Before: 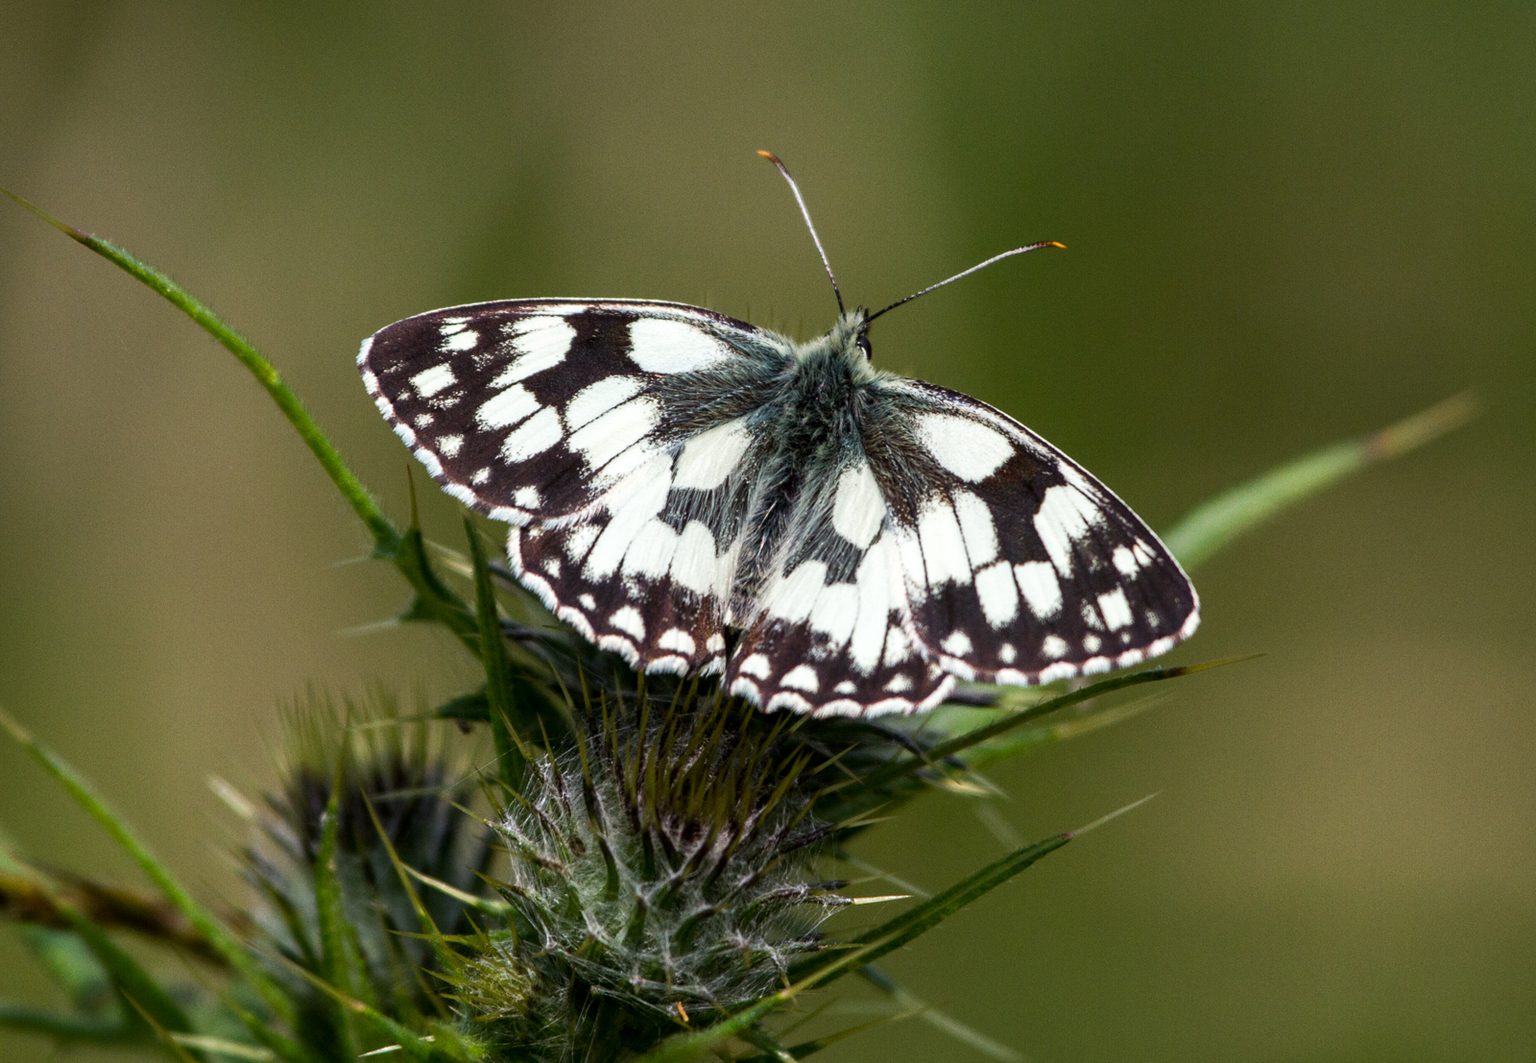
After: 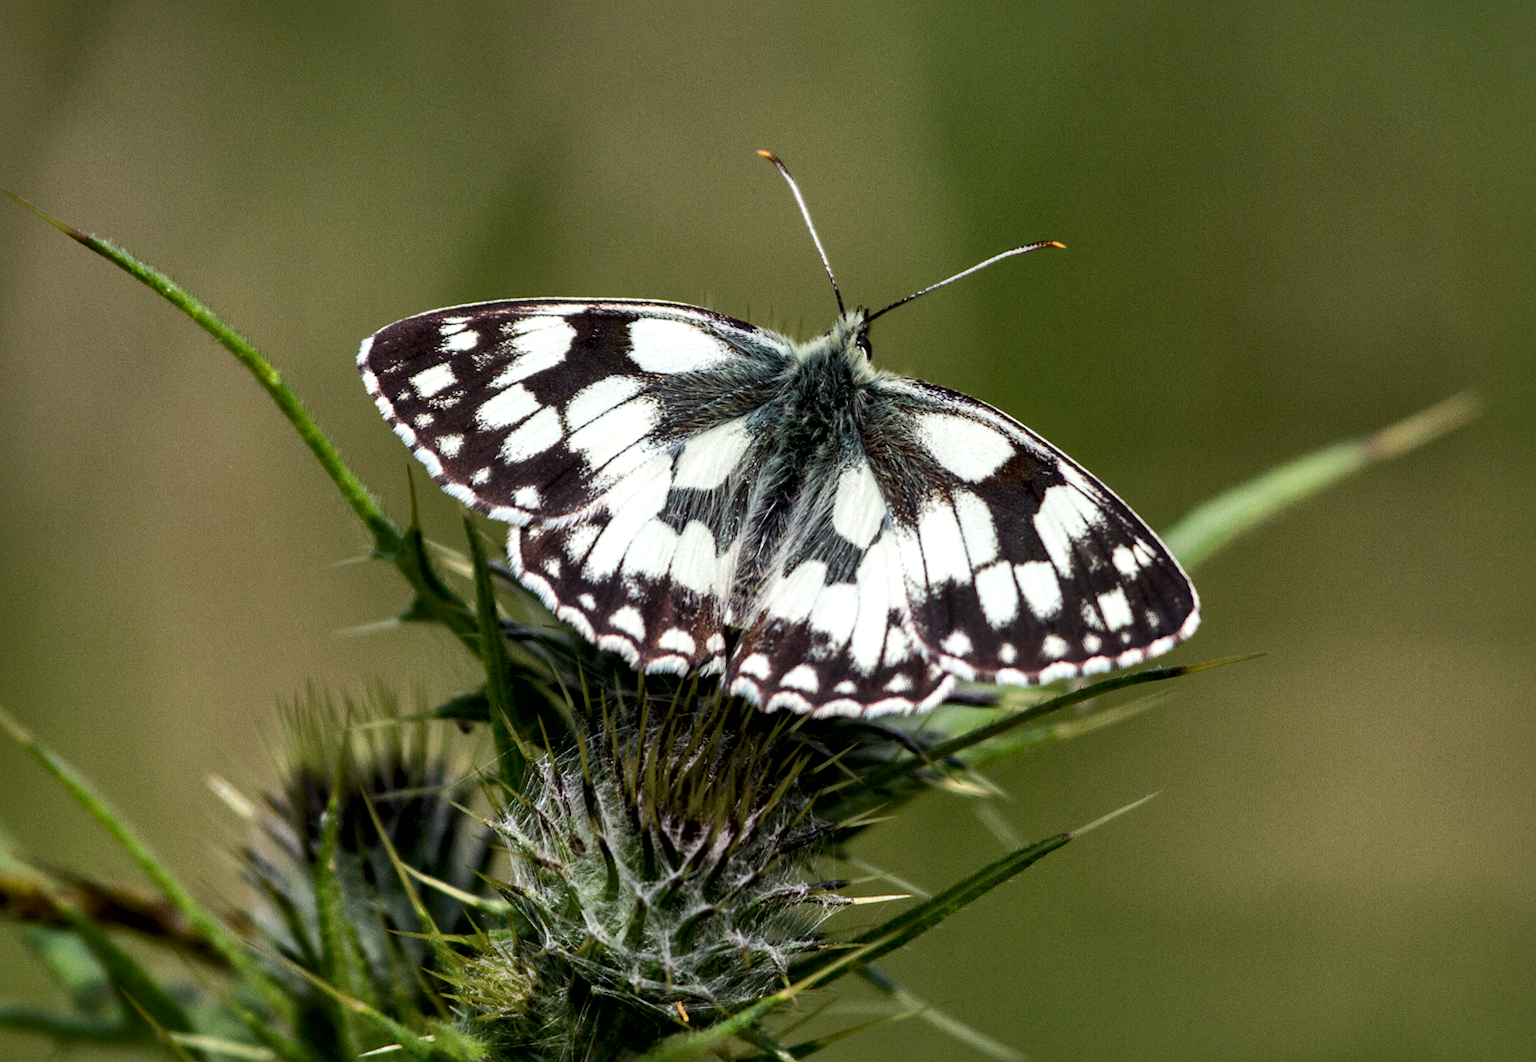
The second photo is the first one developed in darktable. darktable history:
local contrast: mode bilateral grid, contrast 50, coarseness 50, detail 150%, midtone range 0.2
shadows and highlights: shadows 37.27, highlights -28.18, soften with gaussian
